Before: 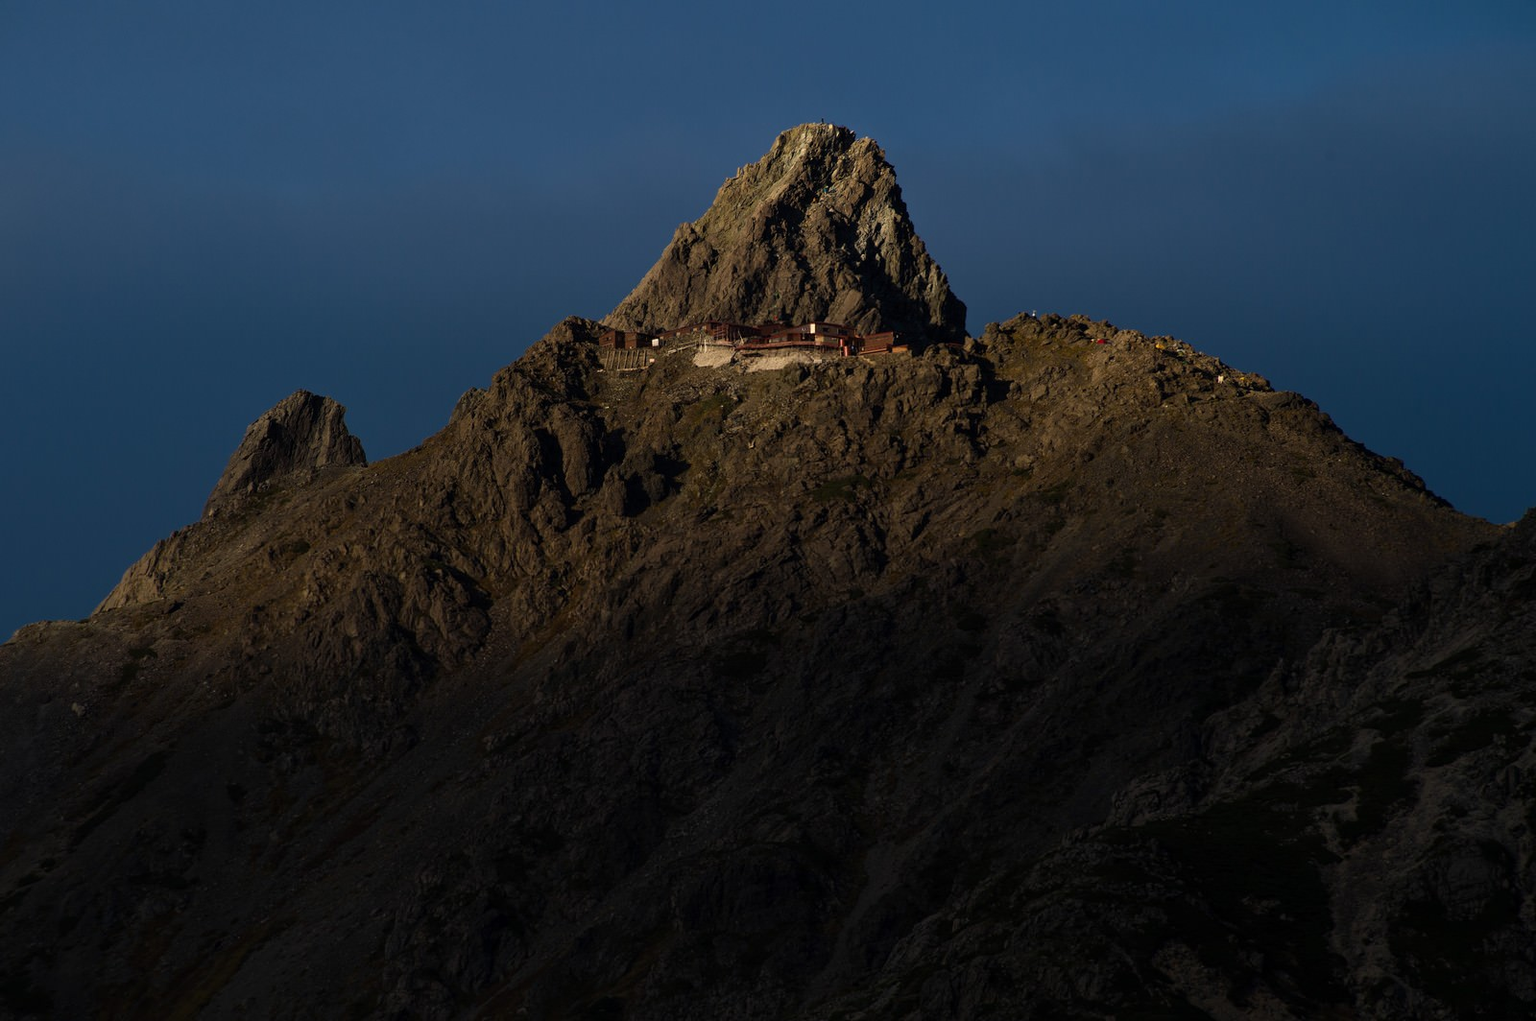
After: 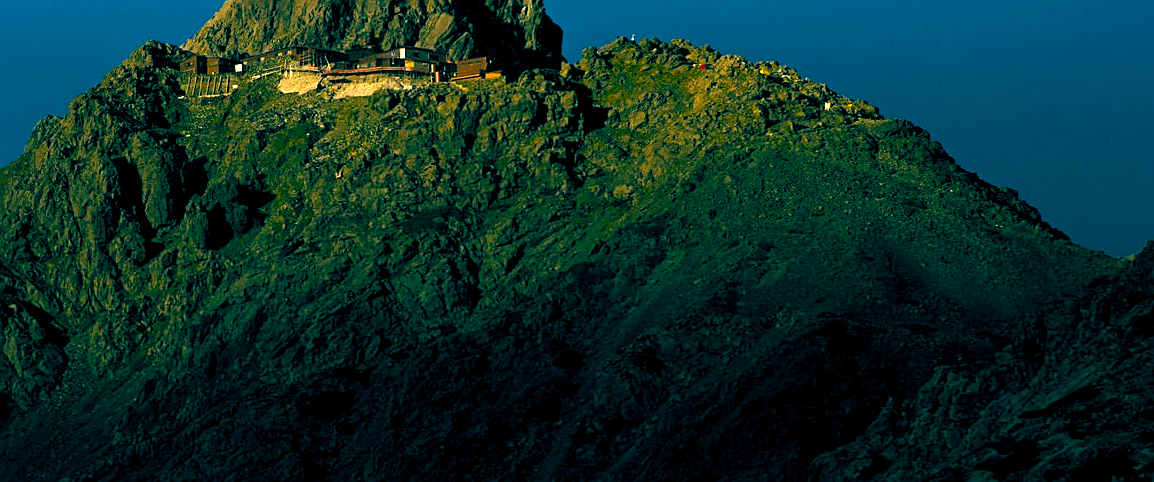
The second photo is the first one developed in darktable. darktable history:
crop and rotate: left 27.83%, top 27.19%, bottom 27.442%
exposure: exposure 1 EV, compensate highlight preservation false
color balance rgb: global offset › luminance -0.543%, global offset › chroma 0.906%, global offset › hue 173.84°, perceptual saturation grading › global saturation 29.406%, global vibrance 50.584%
sharpen: on, module defaults
